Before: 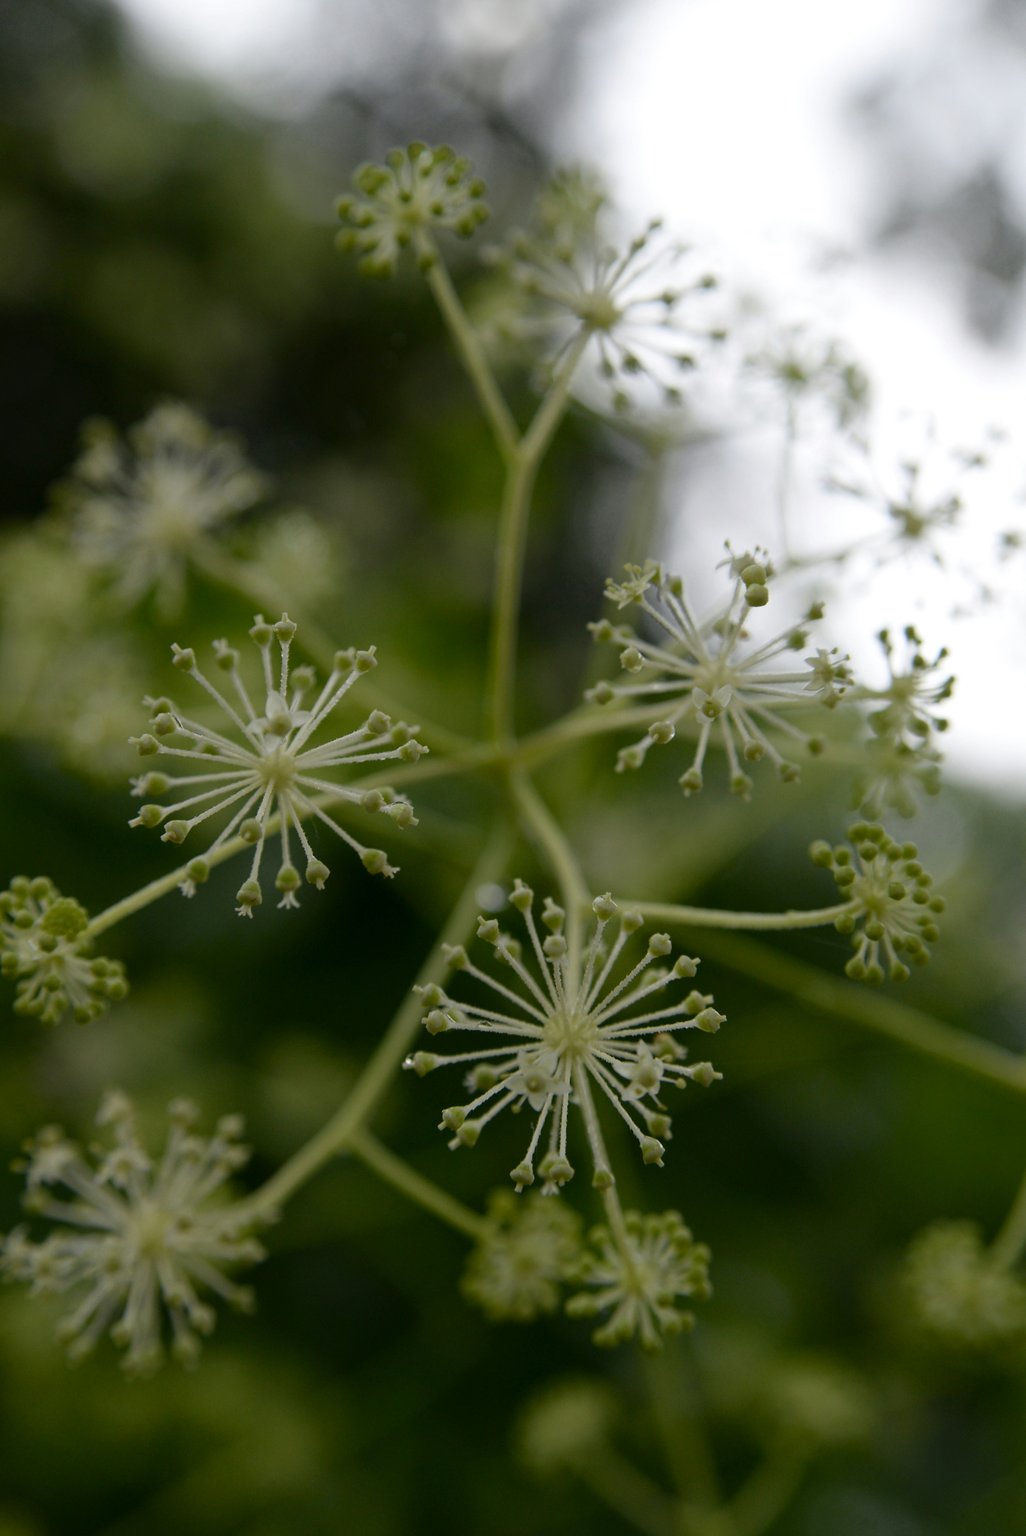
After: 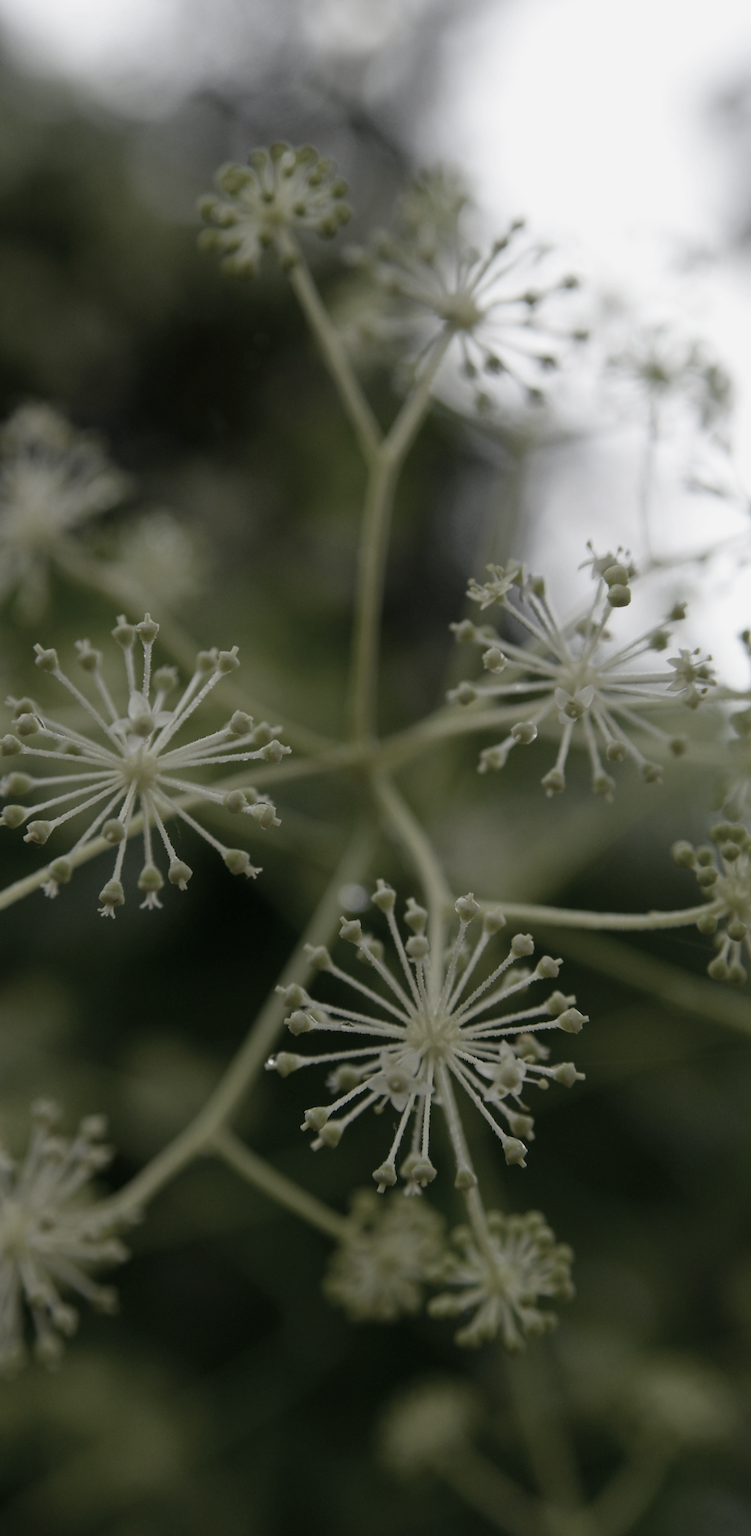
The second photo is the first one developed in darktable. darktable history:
exposure: exposure -0.157 EV, compensate highlight preservation false
crop: left 13.443%, right 13.31%
color correction: saturation 0.5
